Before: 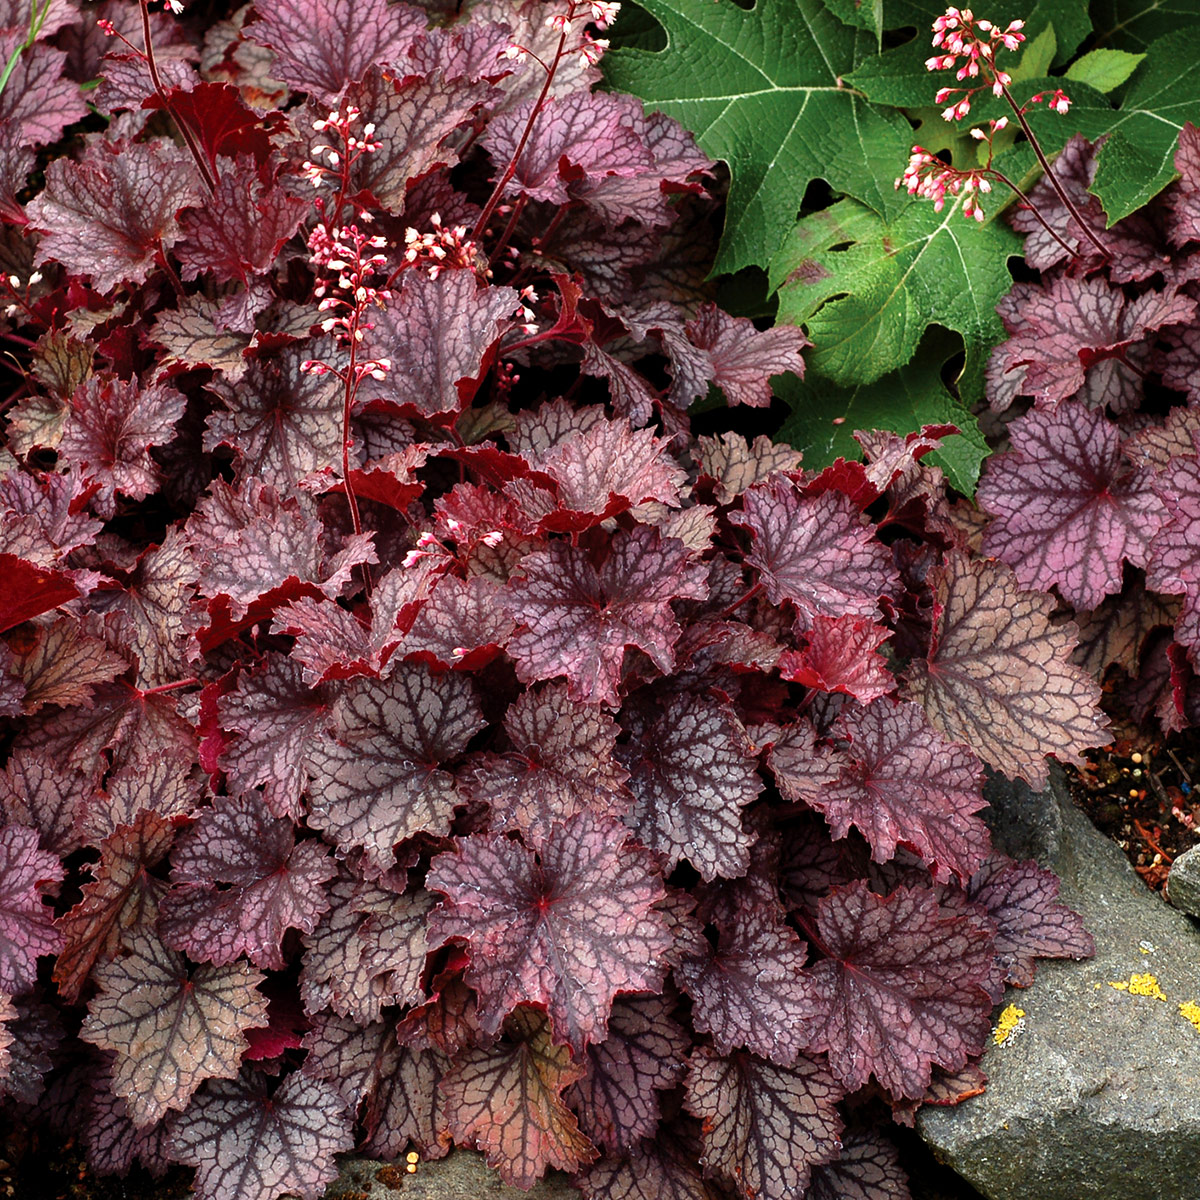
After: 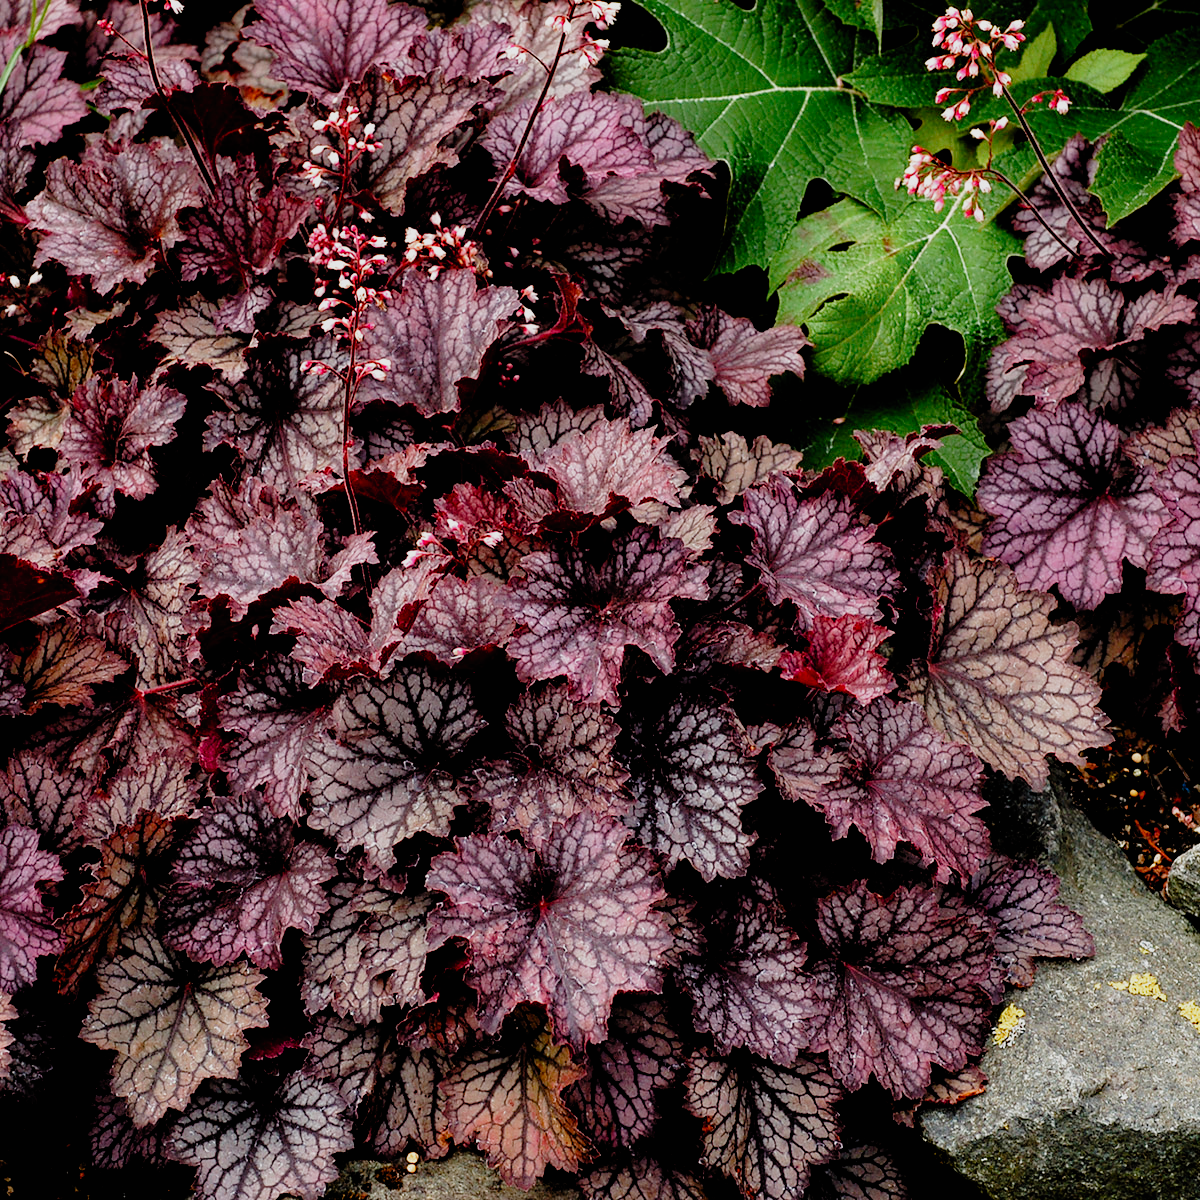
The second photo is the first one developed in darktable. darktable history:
tone equalizer: mask exposure compensation -0.503 EV
filmic rgb: black relative exposure -3.83 EV, white relative exposure 3.48 EV, hardness 2.64, contrast 1.104, preserve chrominance no, color science v5 (2021)
